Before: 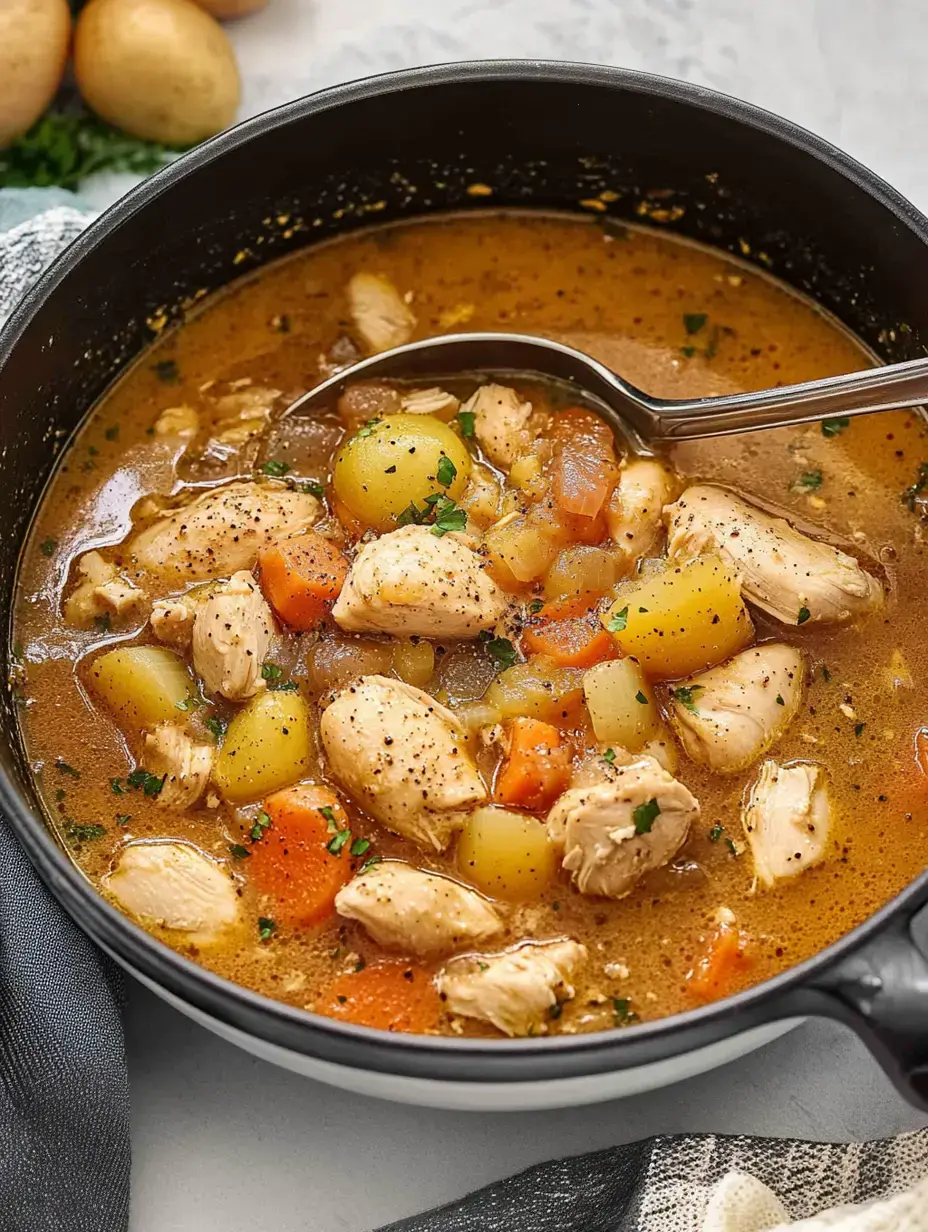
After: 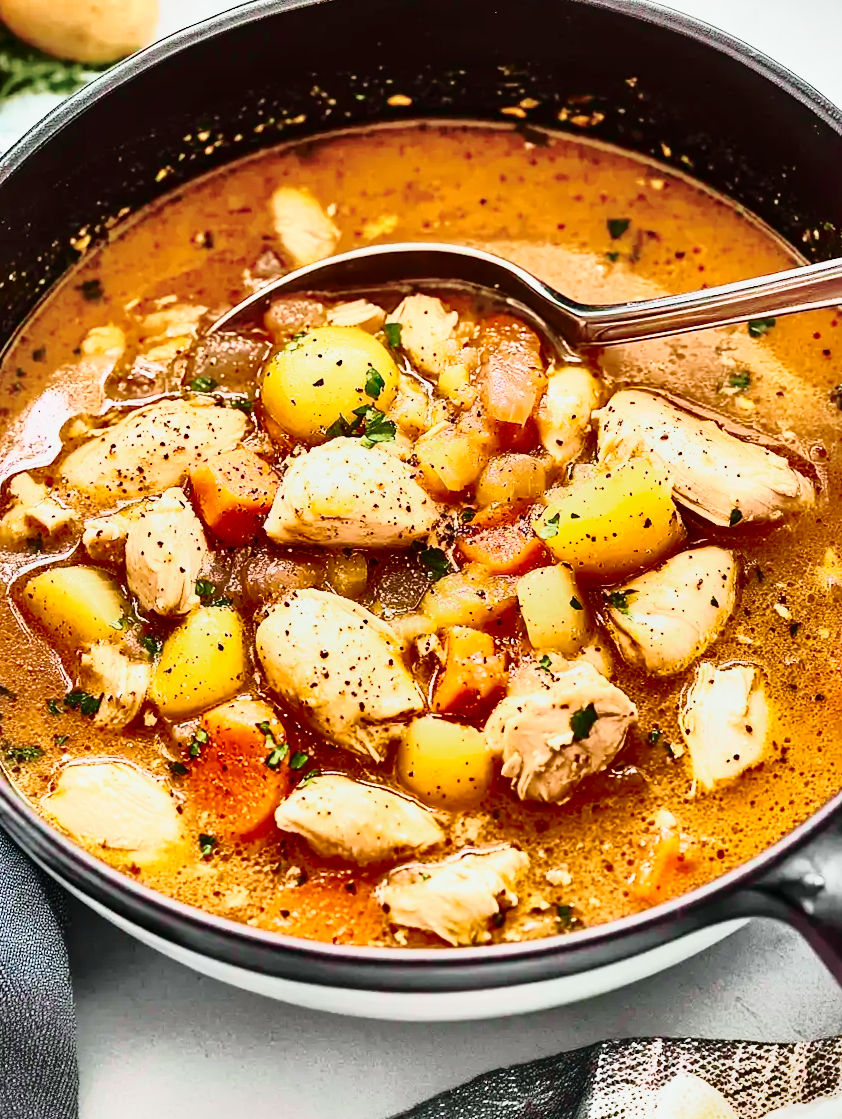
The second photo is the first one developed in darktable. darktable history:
shadows and highlights: shadows 24.44, highlights -77.93, soften with gaussian
exposure: exposure 0.166 EV, compensate highlight preservation false
crop and rotate: angle 1.63°, left 5.805%, top 5.707%
tone curve: curves: ch0 [(0, 0) (0.105, 0.068) (0.195, 0.162) (0.283, 0.283) (0.384, 0.404) (0.485, 0.531) (0.638, 0.681) (0.795, 0.879) (1, 0.977)]; ch1 [(0, 0) (0.161, 0.092) (0.35, 0.33) (0.379, 0.401) (0.456, 0.469) (0.504, 0.501) (0.512, 0.523) (0.58, 0.597) (0.635, 0.646) (1, 1)]; ch2 [(0, 0) (0.371, 0.362) (0.437, 0.437) (0.5, 0.5) (0.53, 0.523) (0.56, 0.58) (0.622, 0.606) (1, 1)], color space Lab, independent channels, preserve colors none
base curve: curves: ch0 [(0, 0) (0.032, 0.037) (0.105, 0.228) (0.435, 0.76) (0.856, 0.983) (1, 1)], preserve colors none
velvia: on, module defaults
